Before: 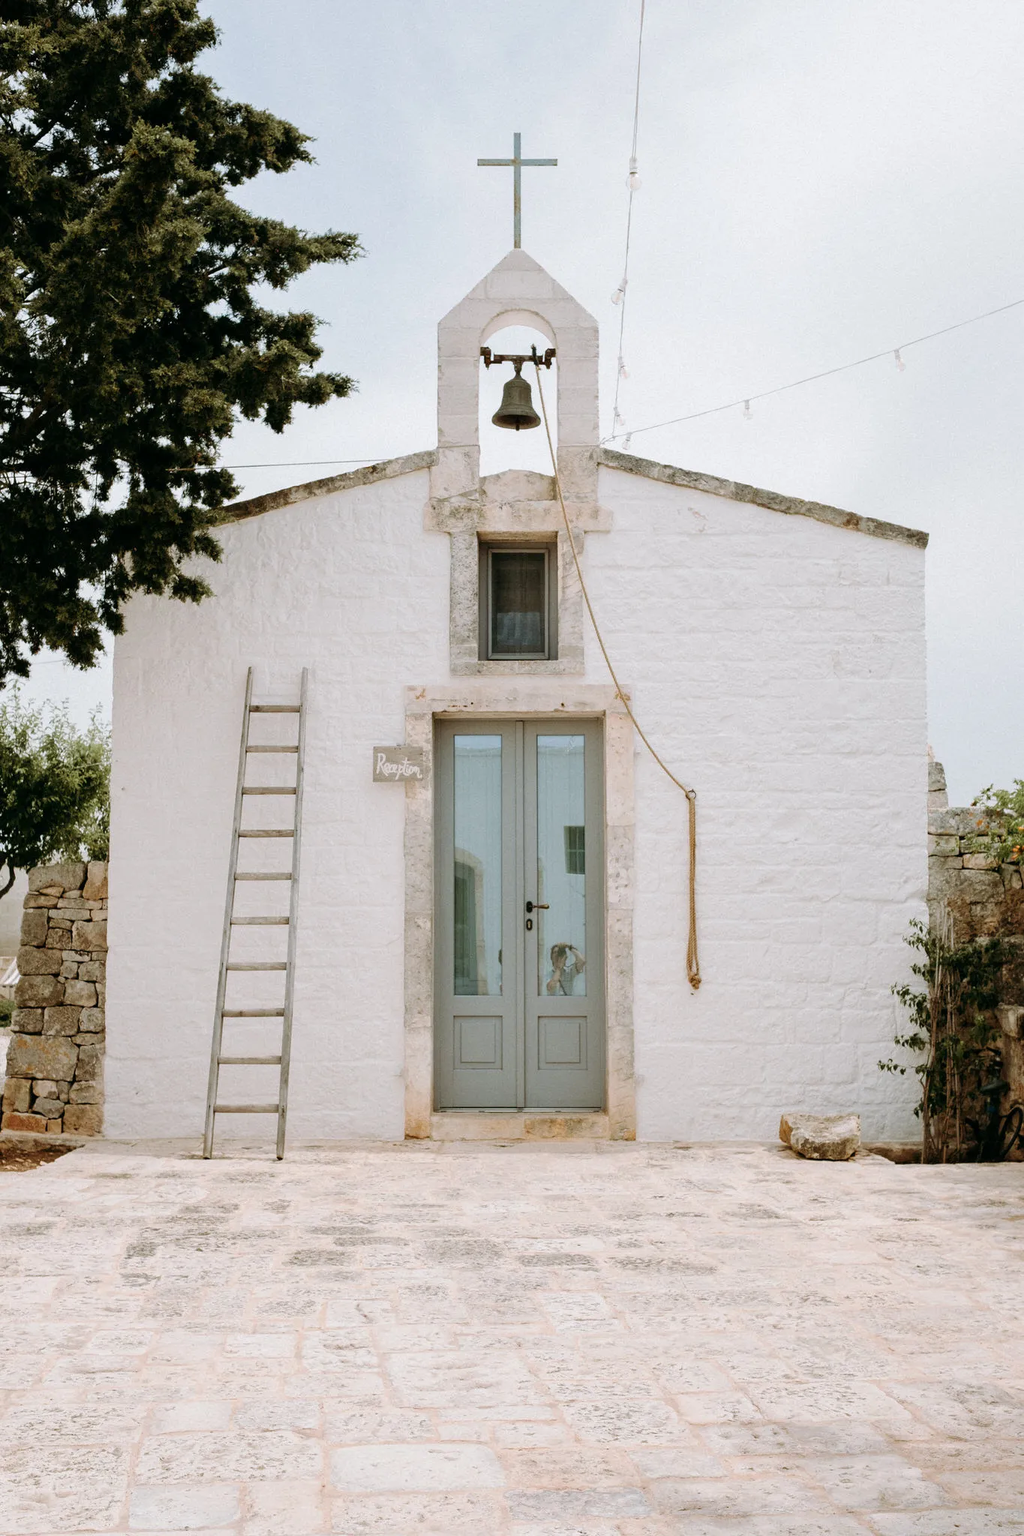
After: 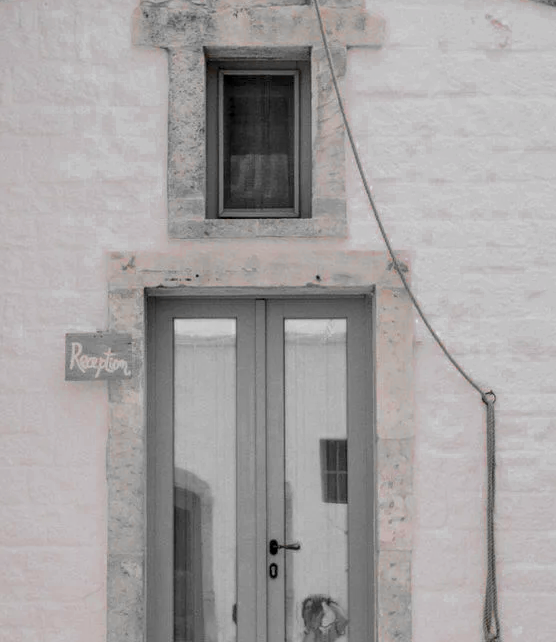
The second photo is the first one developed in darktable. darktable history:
color zones: curves: ch0 [(0, 0.352) (0.143, 0.407) (0.286, 0.386) (0.429, 0.431) (0.571, 0.829) (0.714, 0.853) (0.857, 0.833) (1, 0.352)]; ch1 [(0, 0.604) (0.072, 0.726) (0.096, 0.608) (0.205, 0.007) (0.571, -0.006) (0.839, -0.013) (0.857, -0.012) (1, 0.604)]
local contrast: detail 134%, midtone range 0.745
color balance rgb: highlights gain › luminance 15.03%, global offset › hue 171.6°, perceptual saturation grading › global saturation 30.866%, contrast -29.783%
crop: left 31.68%, top 32.329%, right 27.567%, bottom 36.275%
